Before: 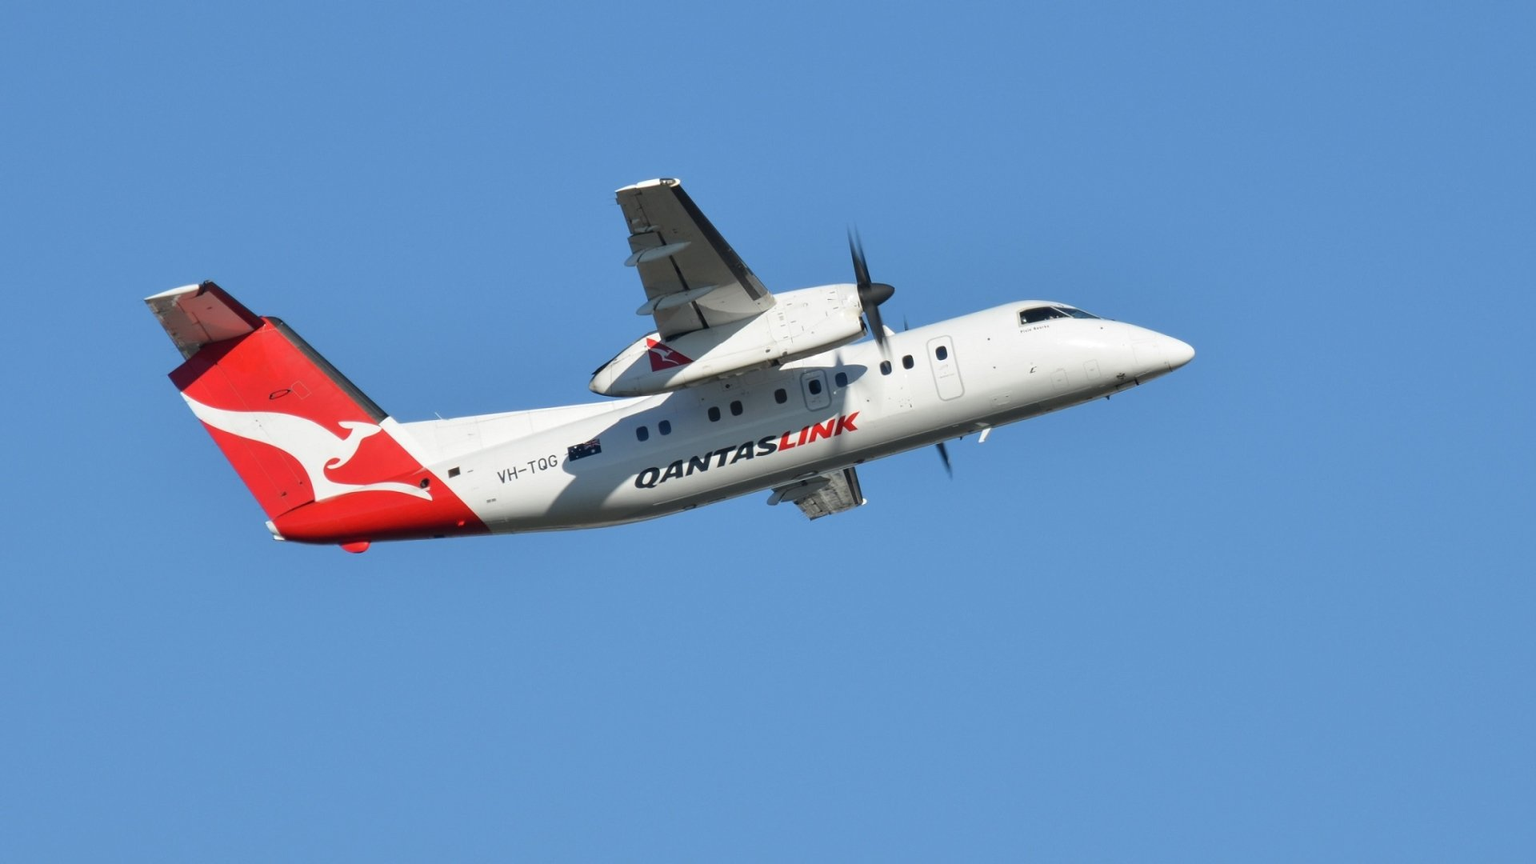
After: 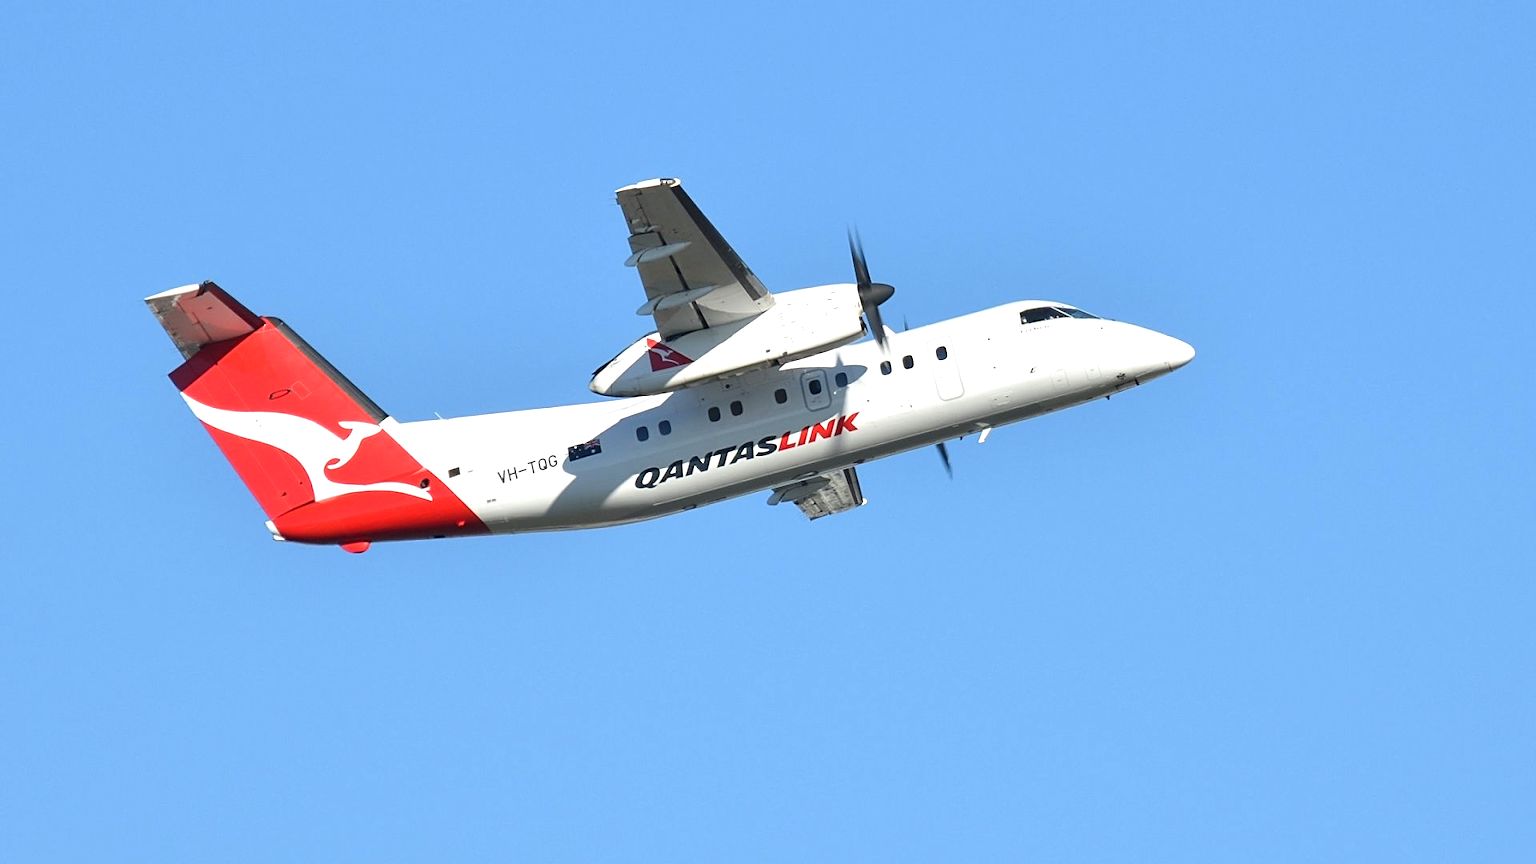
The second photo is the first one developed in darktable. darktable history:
exposure: exposure 0.645 EV, compensate highlight preservation false
sharpen: on, module defaults
